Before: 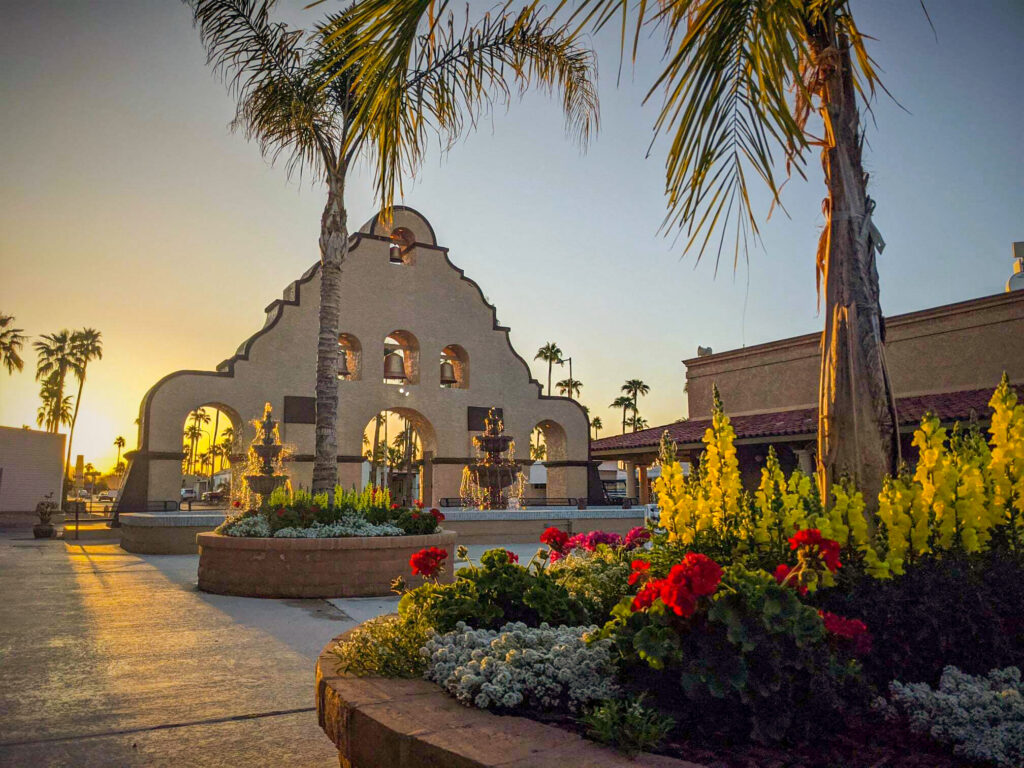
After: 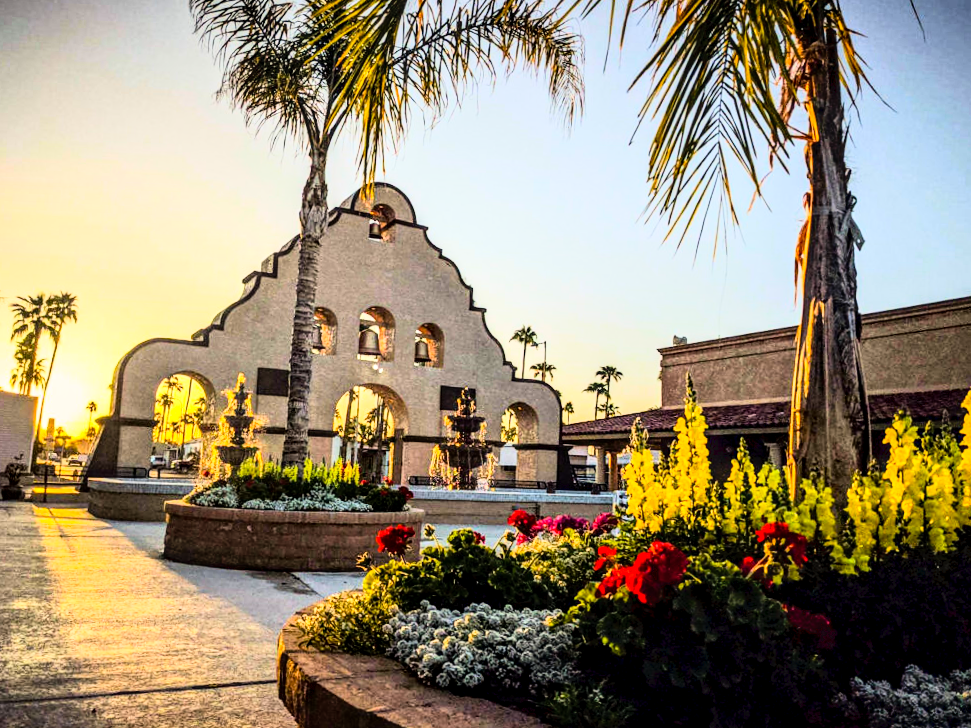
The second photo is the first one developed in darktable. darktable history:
local contrast: on, module defaults
exposure: black level correction 0.009, compensate highlight preservation false
rgb curve: curves: ch0 [(0, 0) (0.21, 0.15) (0.24, 0.21) (0.5, 0.75) (0.75, 0.96) (0.89, 0.99) (1, 1)]; ch1 [(0, 0.02) (0.21, 0.13) (0.25, 0.2) (0.5, 0.67) (0.75, 0.9) (0.89, 0.97) (1, 1)]; ch2 [(0, 0.02) (0.21, 0.13) (0.25, 0.2) (0.5, 0.67) (0.75, 0.9) (0.89, 0.97) (1, 1)], compensate middle gray true
crop and rotate: angle -2.38°
